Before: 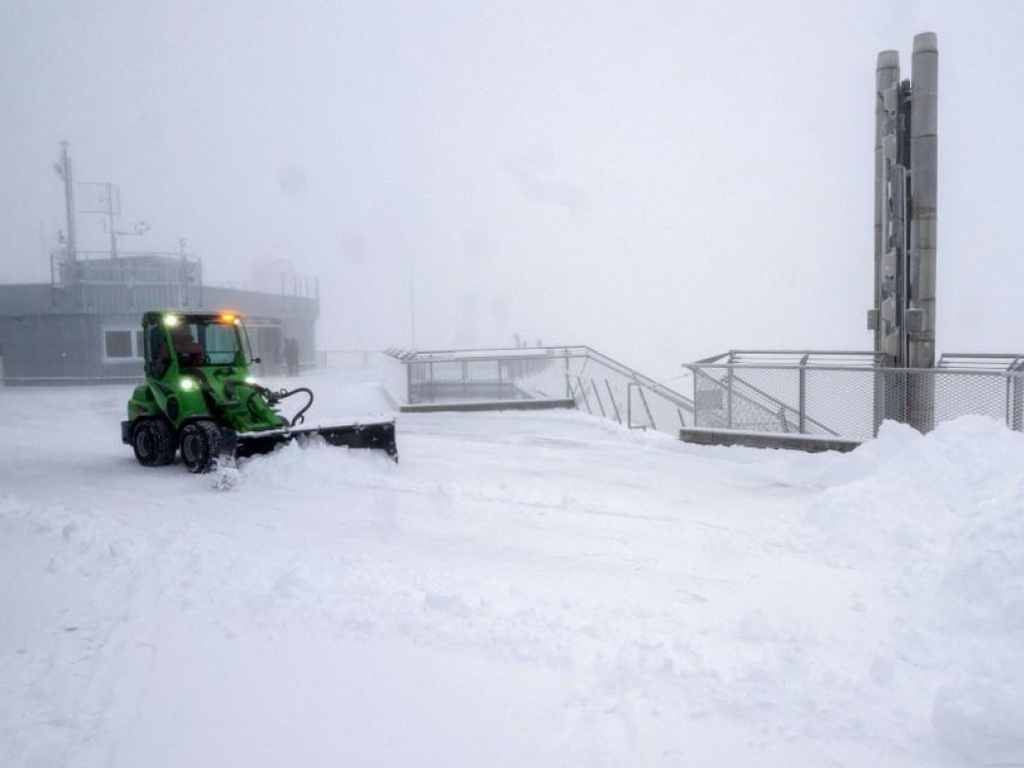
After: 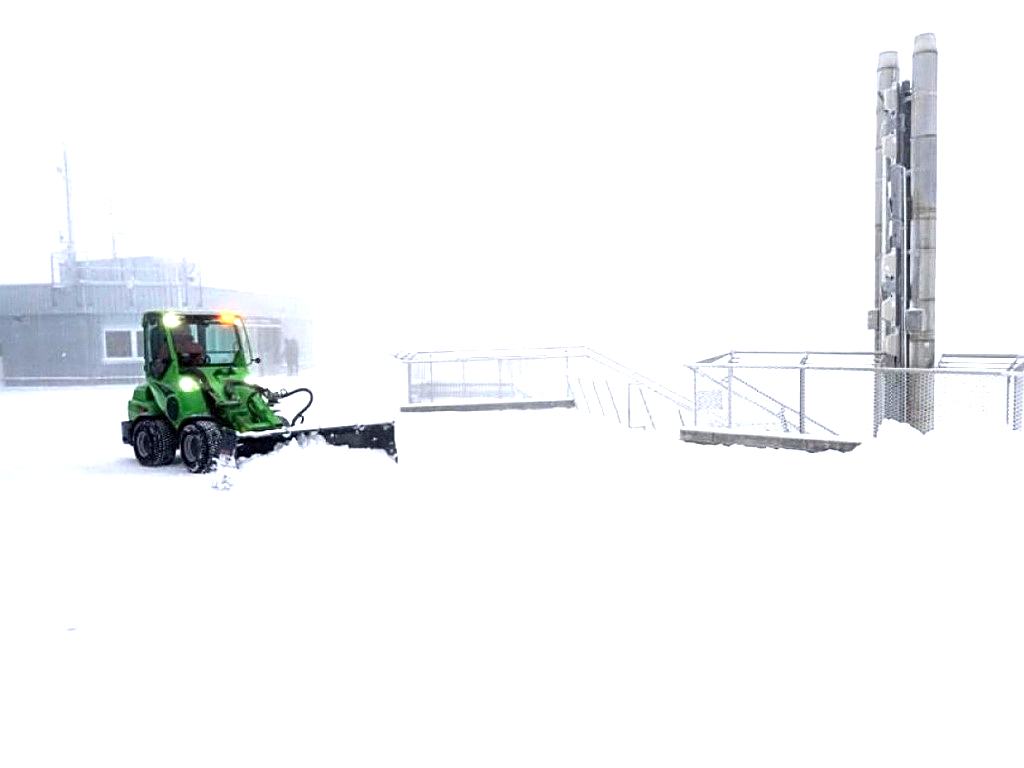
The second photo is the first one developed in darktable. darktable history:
sharpen: radius 2.534, amount 0.626
exposure: black level correction 0, exposure 1.391 EV, compensate highlight preservation false
